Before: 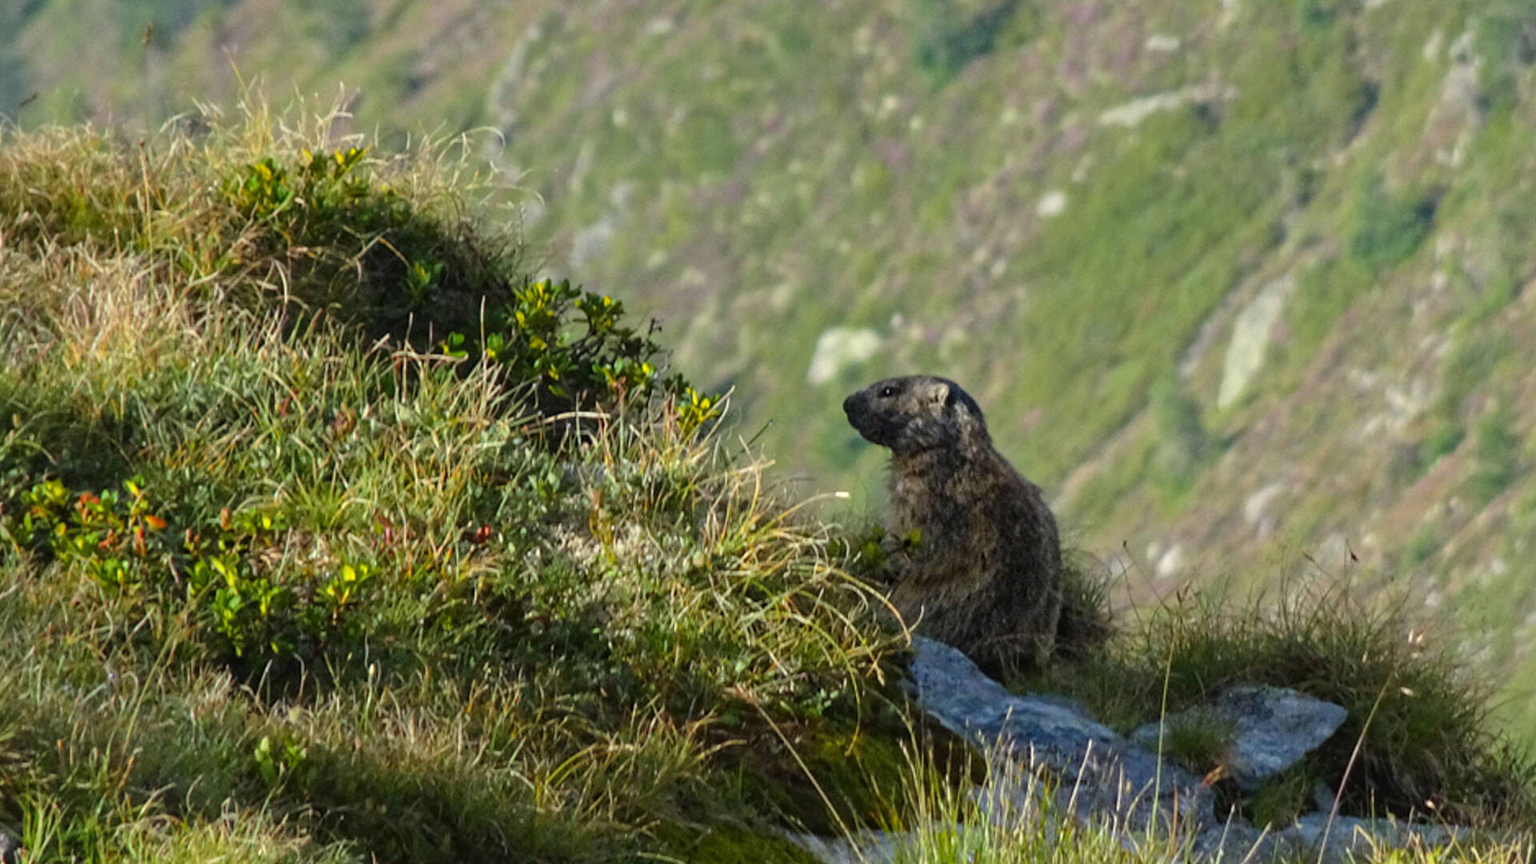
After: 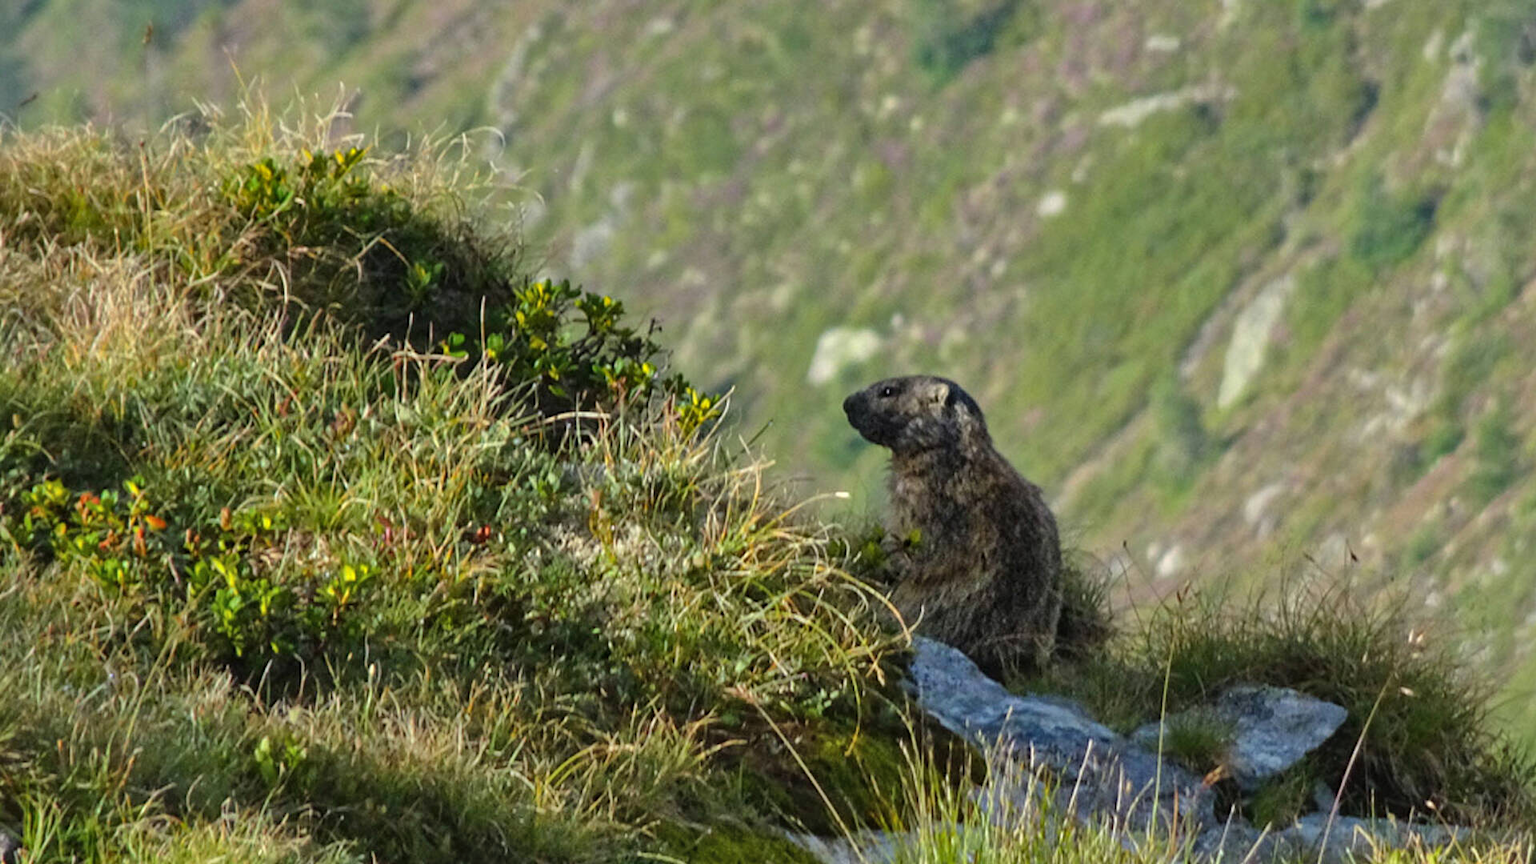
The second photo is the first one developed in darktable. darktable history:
shadows and highlights: shadows 59.31, soften with gaussian
